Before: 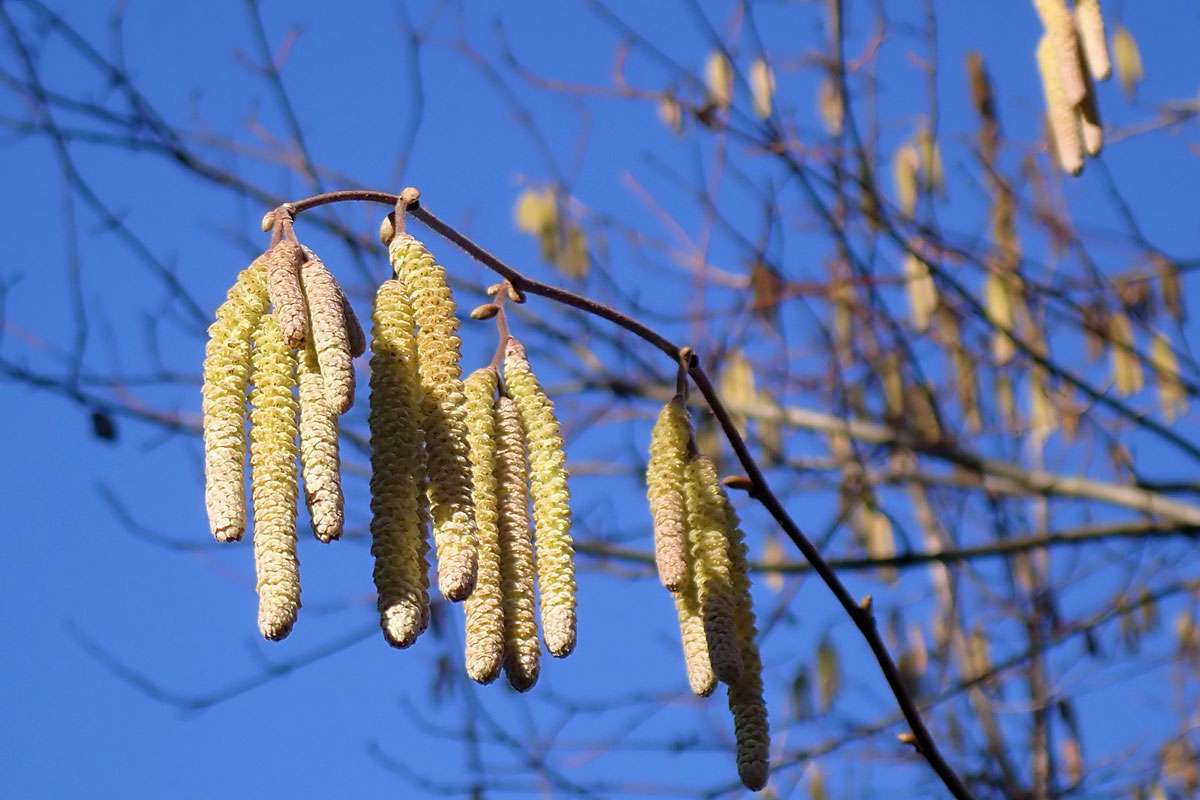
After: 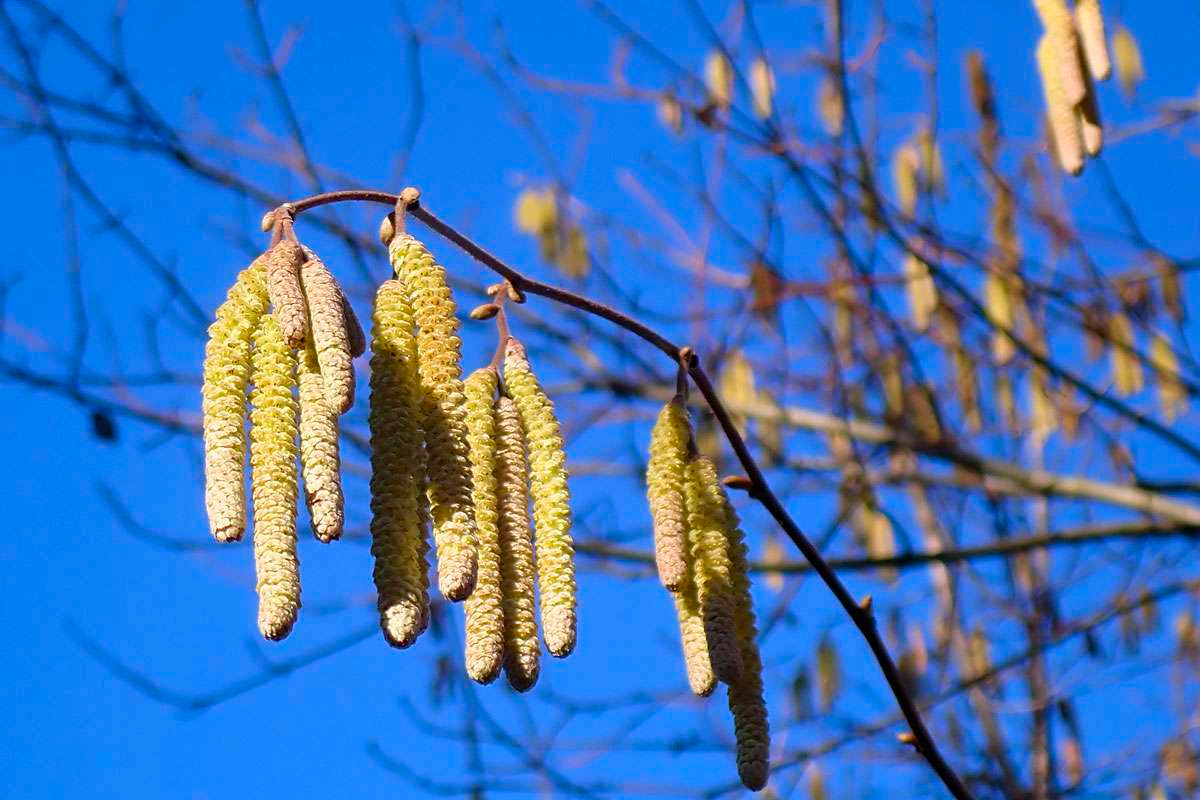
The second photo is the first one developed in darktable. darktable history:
contrast brightness saturation: contrast 0.09, saturation 0.281
